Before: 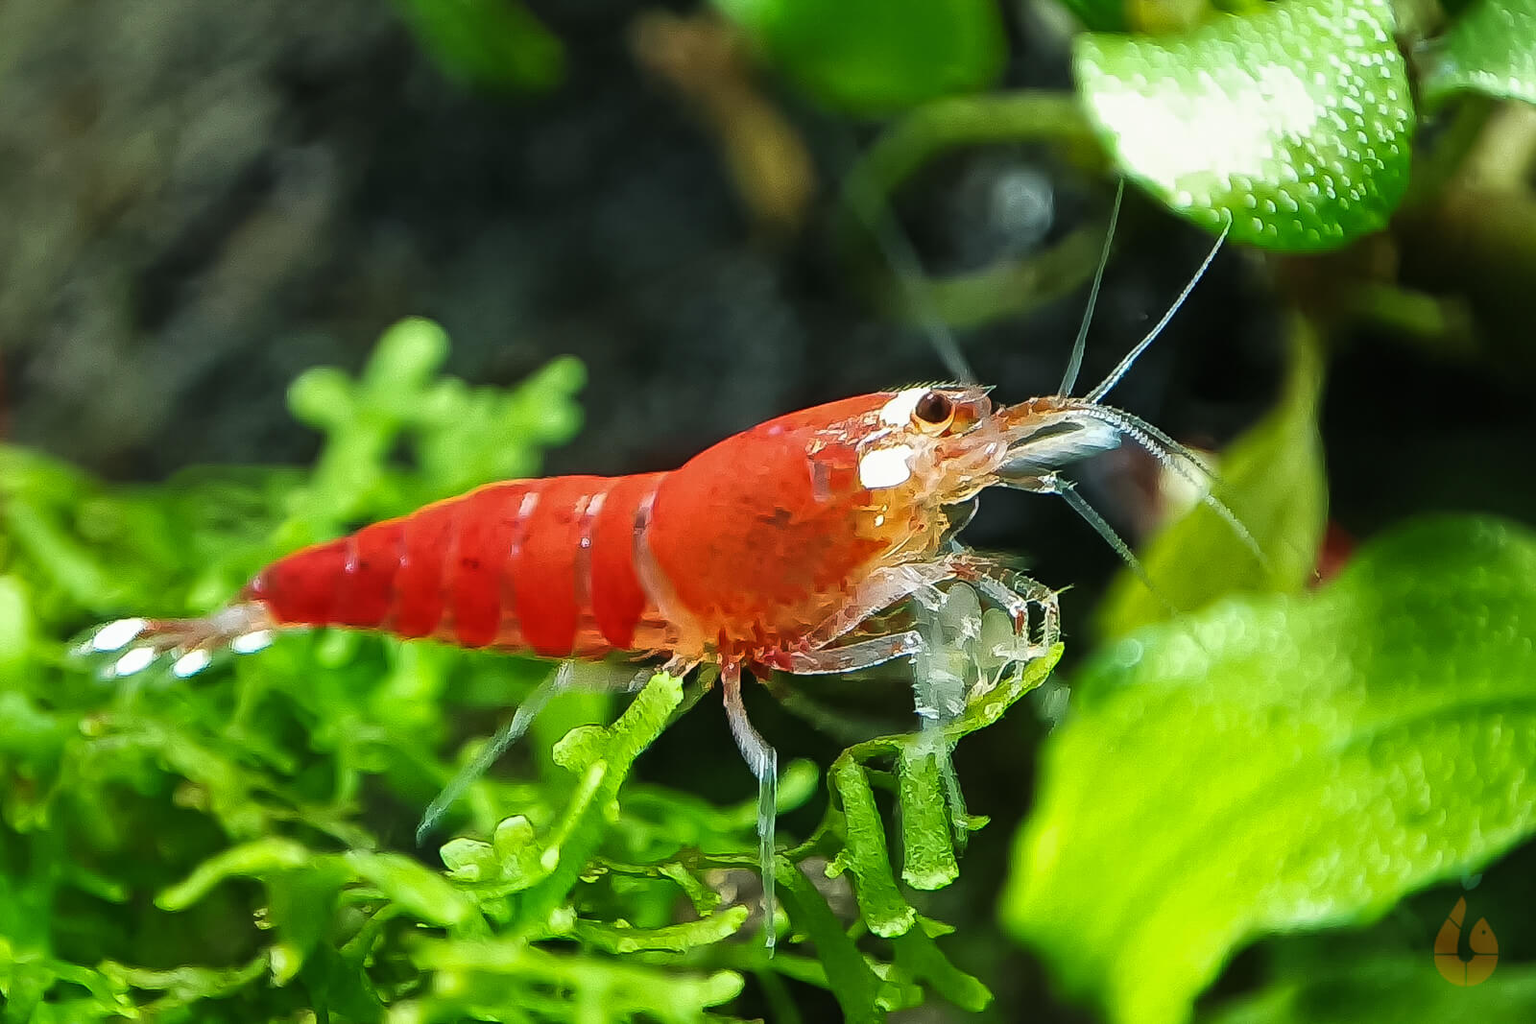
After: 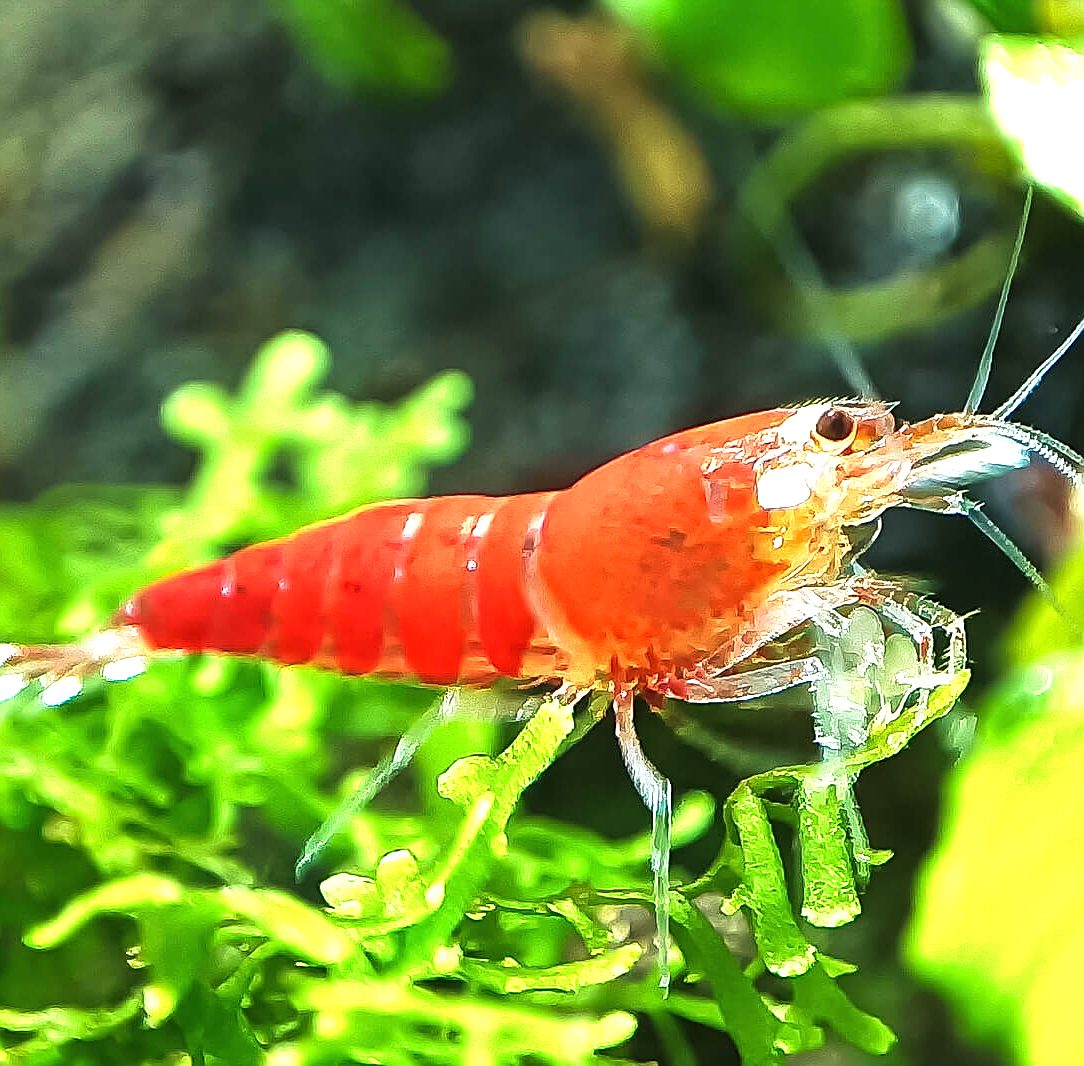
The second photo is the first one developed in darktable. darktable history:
exposure: black level correction 0, exposure 1.123 EV, compensate highlight preservation false
sharpen: on, module defaults
crop and rotate: left 8.631%, right 23.606%
velvia: on, module defaults
